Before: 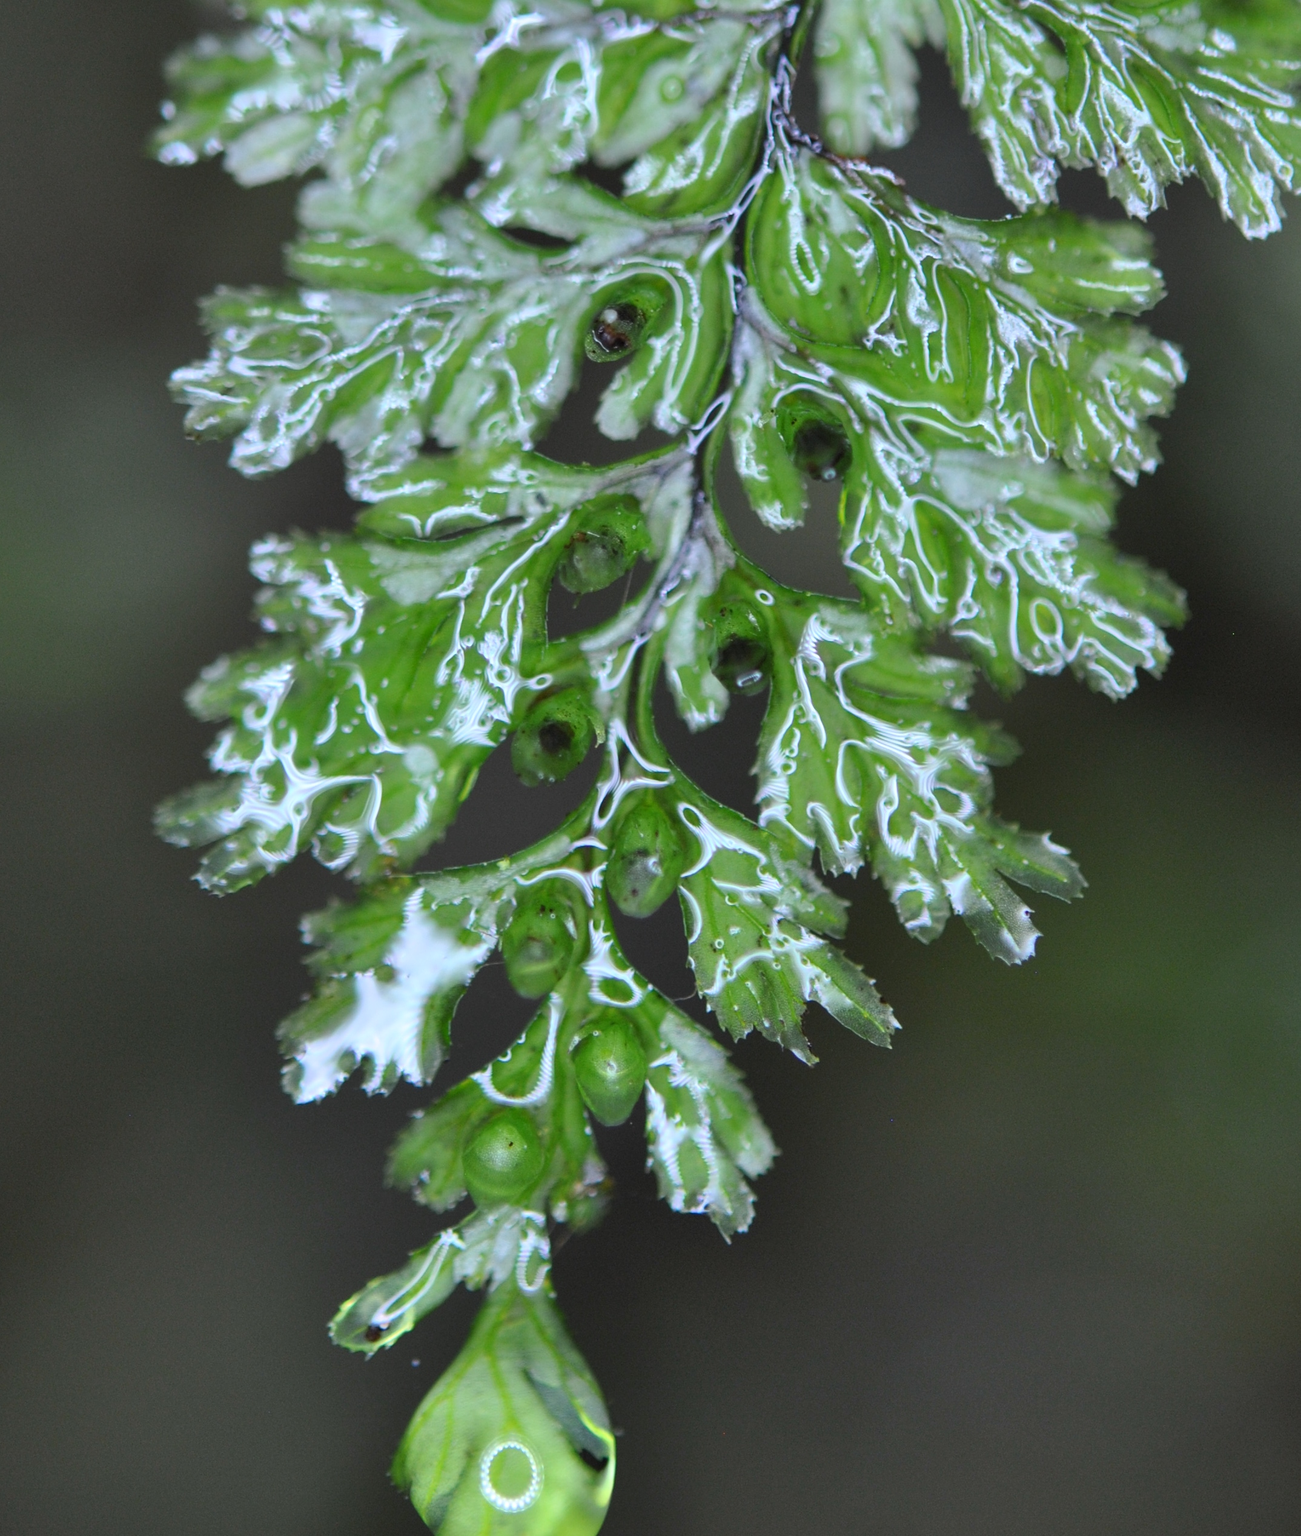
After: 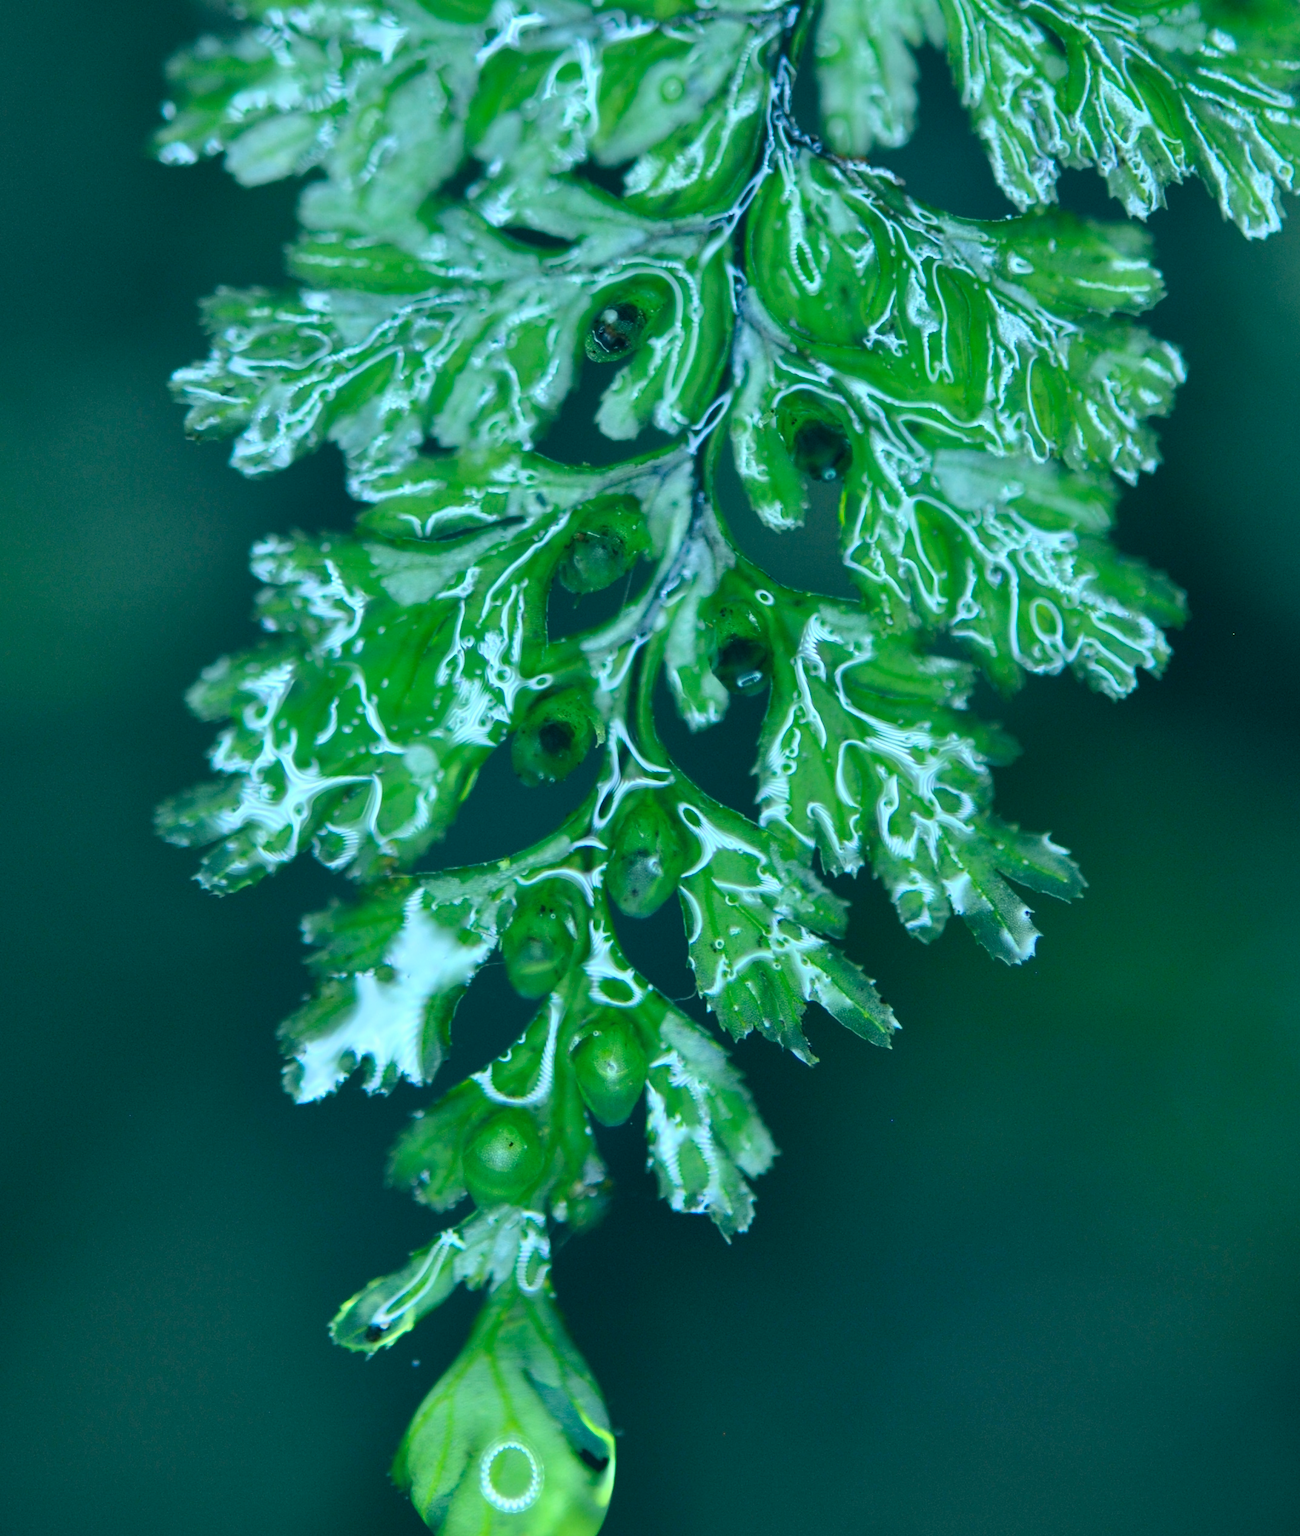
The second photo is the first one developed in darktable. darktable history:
color correction: highlights a* -20.08, highlights b* 9.8, shadows a* -20.4, shadows b* -10.76
white balance: red 0.984, blue 1.059
